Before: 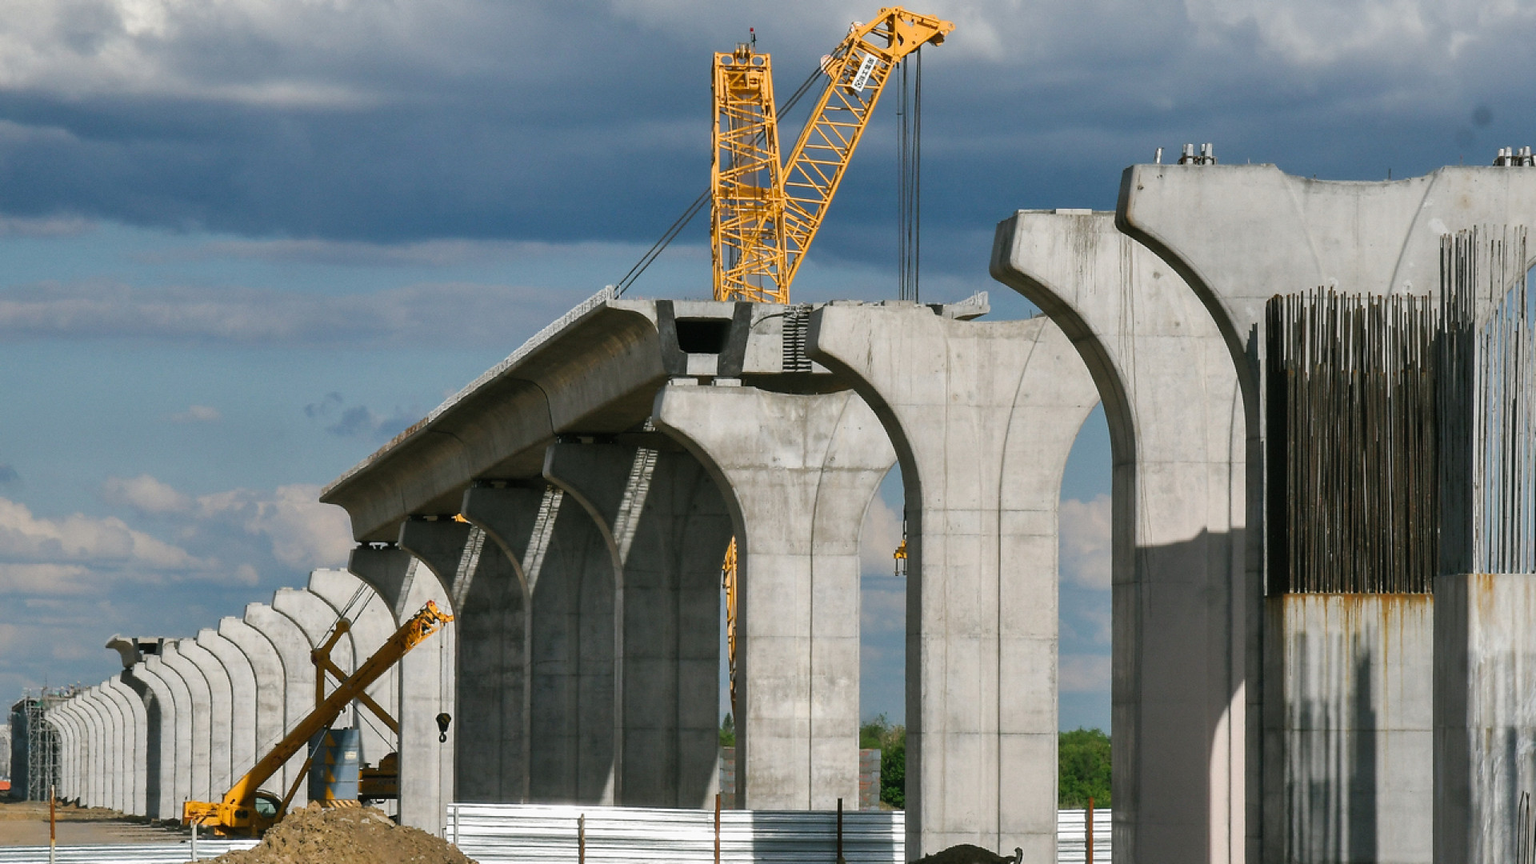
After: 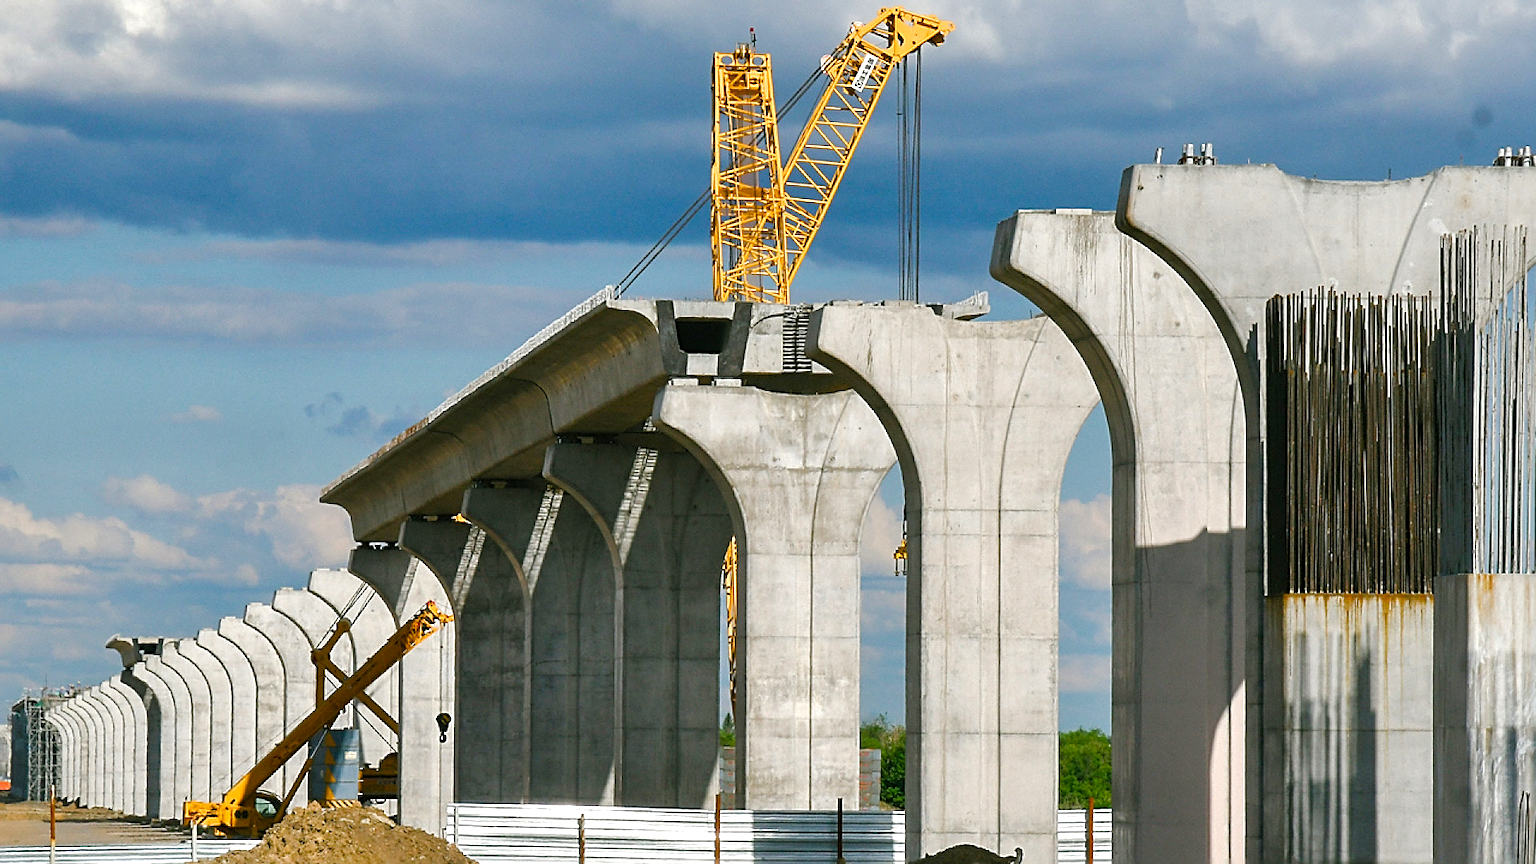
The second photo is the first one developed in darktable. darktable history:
color balance rgb: perceptual saturation grading › global saturation 25.13%, perceptual saturation grading › highlights -28.599%, perceptual saturation grading › shadows 33.08%, perceptual brilliance grading › global brilliance 10.018%, perceptual brilliance grading › shadows 14.734%
sharpen: radius 2.543, amount 0.643
